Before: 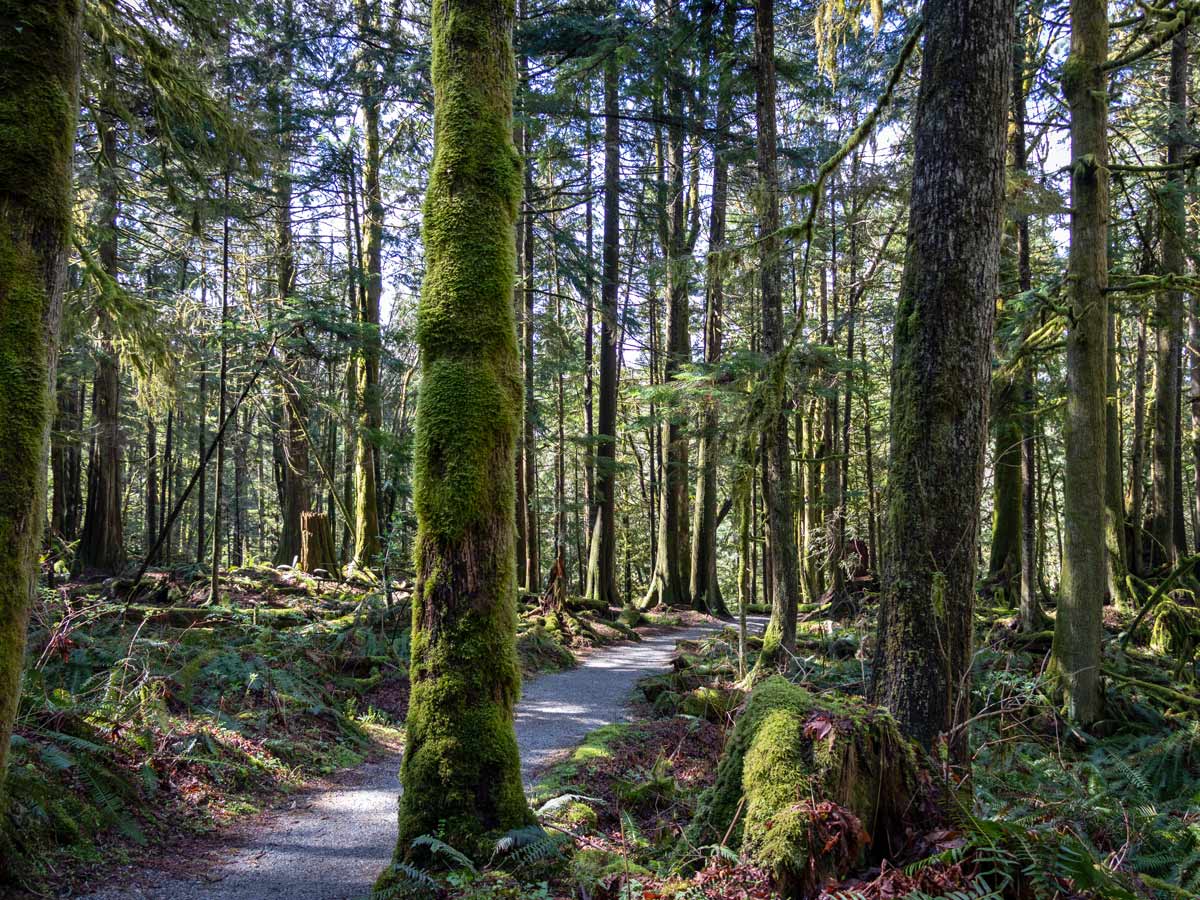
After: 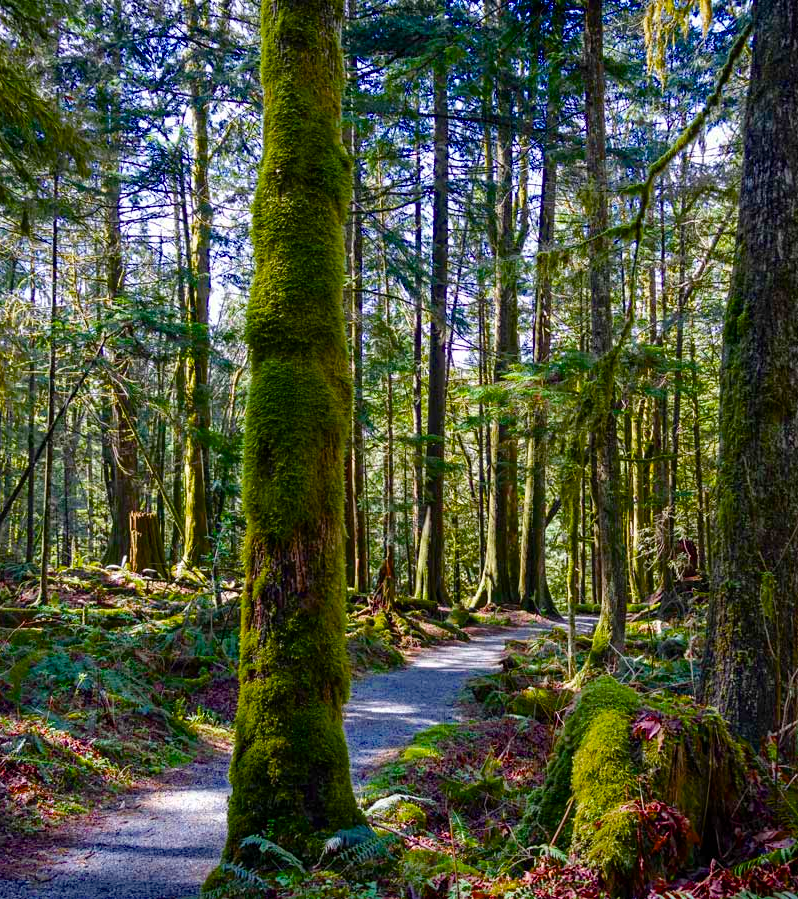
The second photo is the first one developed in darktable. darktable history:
color balance rgb: linear chroma grading › global chroma 0.868%, perceptual saturation grading › global saturation 37.173%, perceptual saturation grading › shadows 35.831%, perceptual brilliance grading › mid-tones 9.065%, perceptual brilliance grading › shadows 15.525%, saturation formula JzAzBz (2021)
crop and rotate: left 14.296%, right 19.149%
